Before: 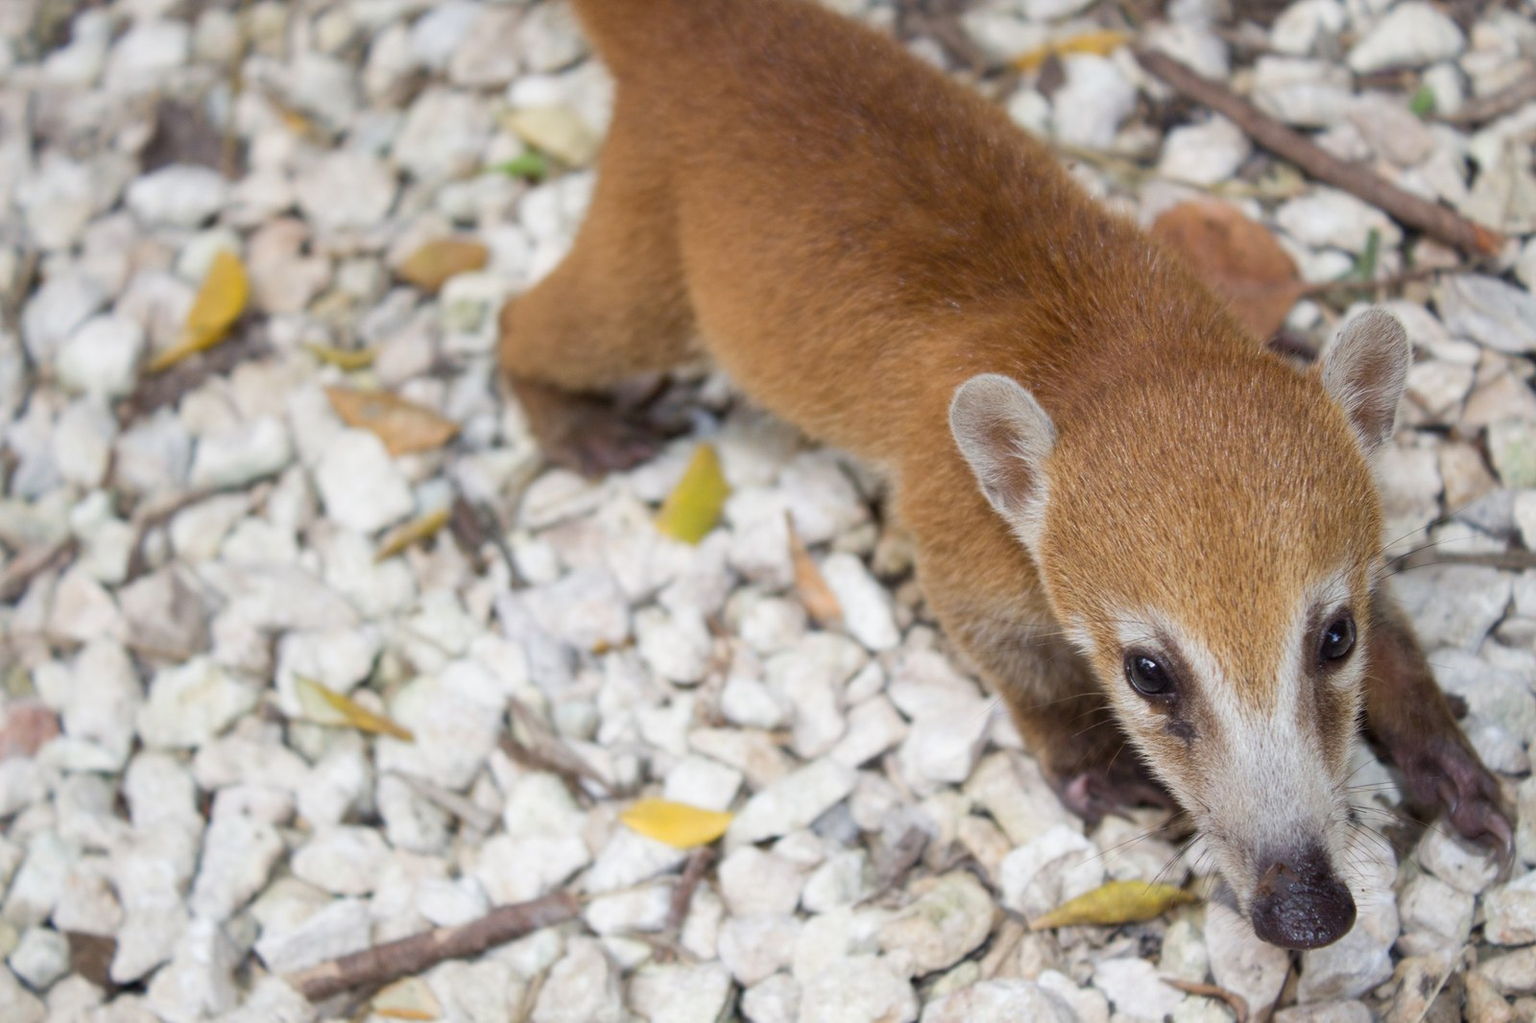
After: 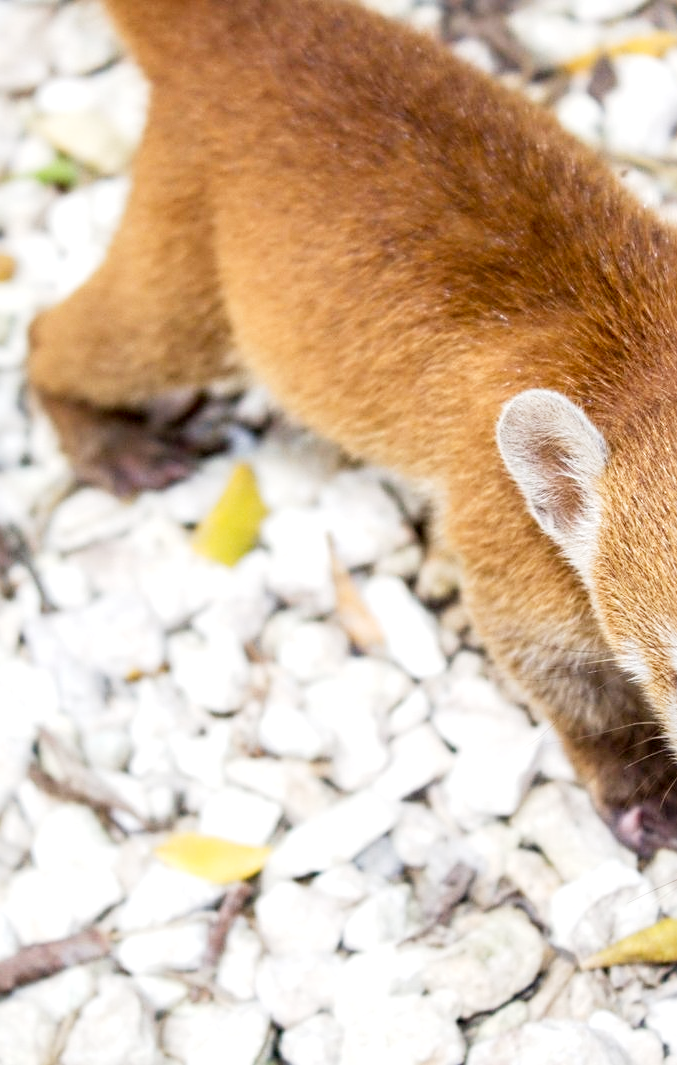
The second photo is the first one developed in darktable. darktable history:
crop: left 30.795%, right 26.886%
local contrast: detail 130%
tone curve: curves: ch0 [(0, 0) (0.082, 0.02) (0.129, 0.078) (0.275, 0.301) (0.67, 0.809) (1, 1)], preserve colors none
sharpen: radius 2.516, amount 0.338
exposure: exposure 0.341 EV, compensate exposure bias true, compensate highlight preservation false
